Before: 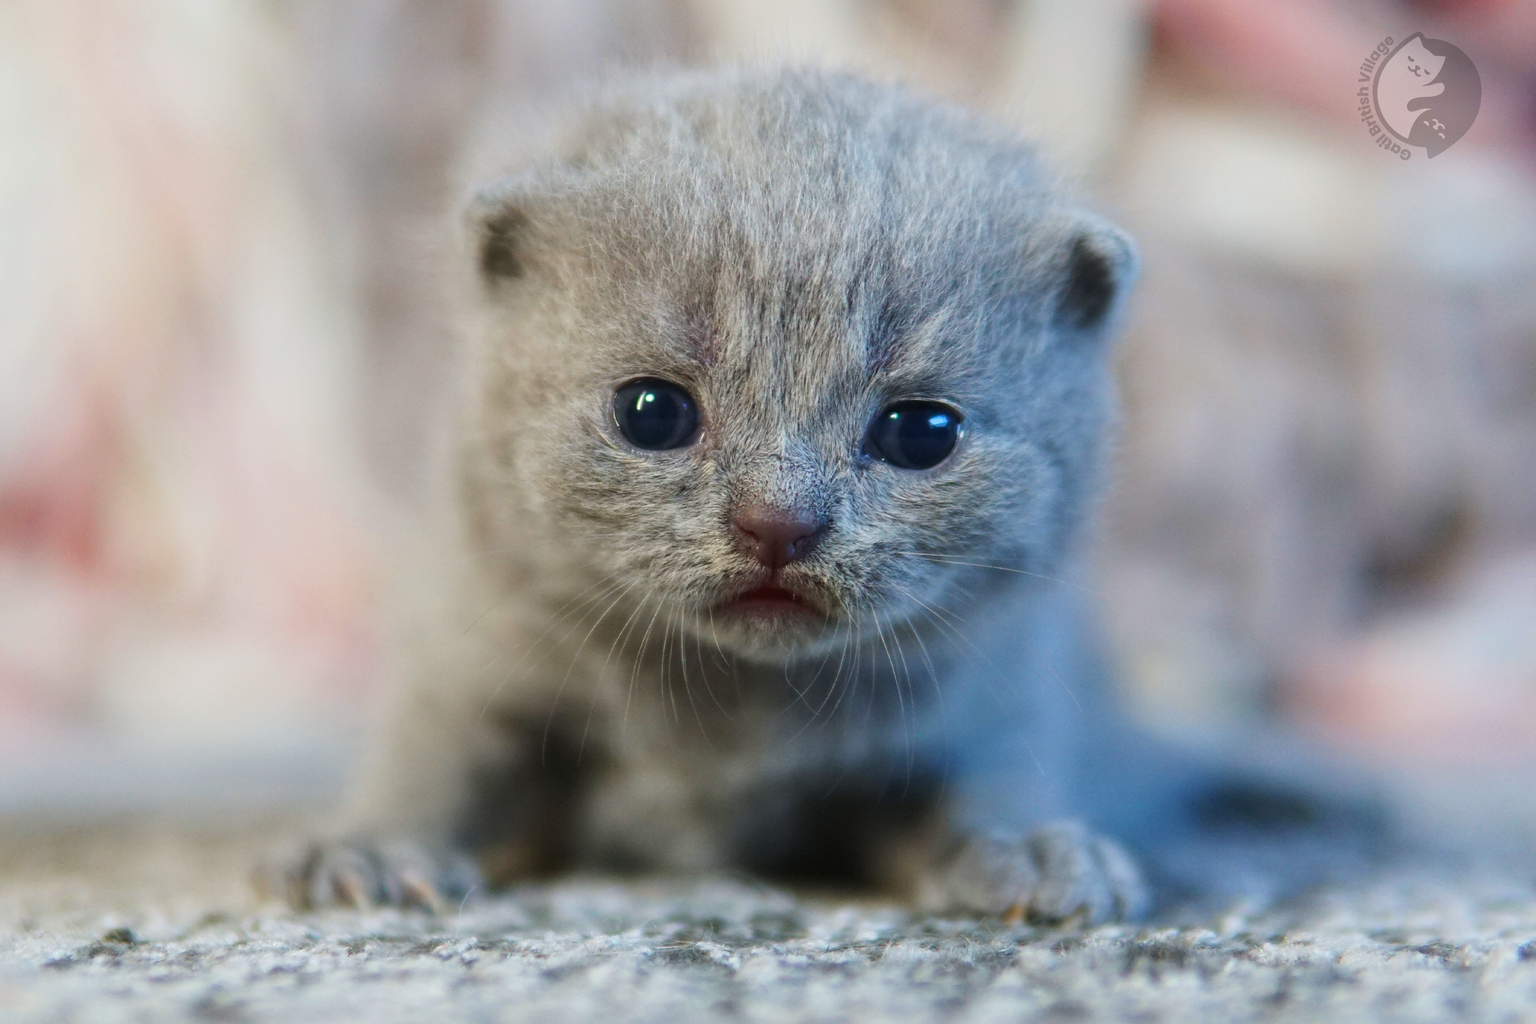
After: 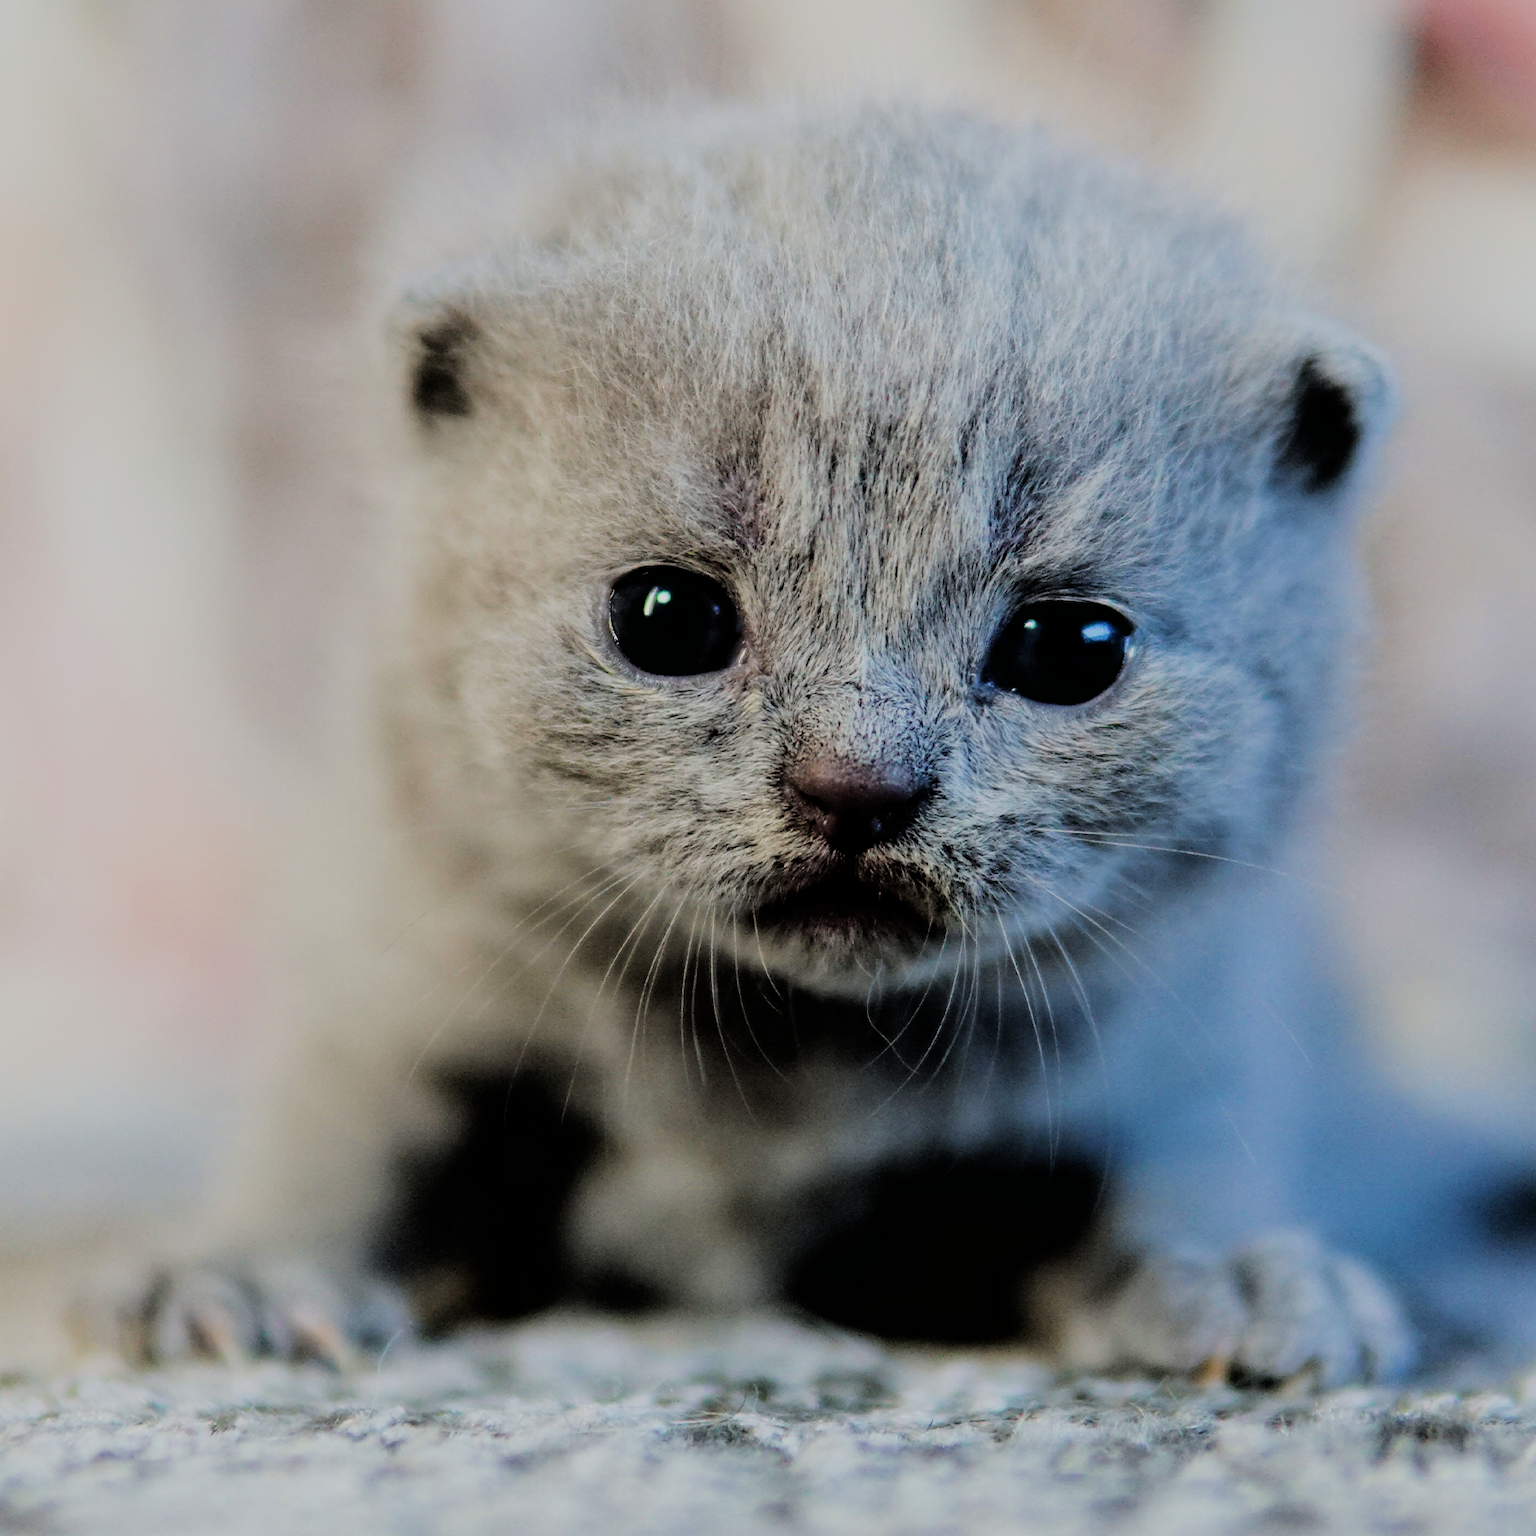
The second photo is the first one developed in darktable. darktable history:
filmic rgb: black relative exposure -3.21 EV, white relative exposure 7.02 EV, hardness 1.46, contrast 1.35
crop and rotate: left 13.537%, right 19.796%
